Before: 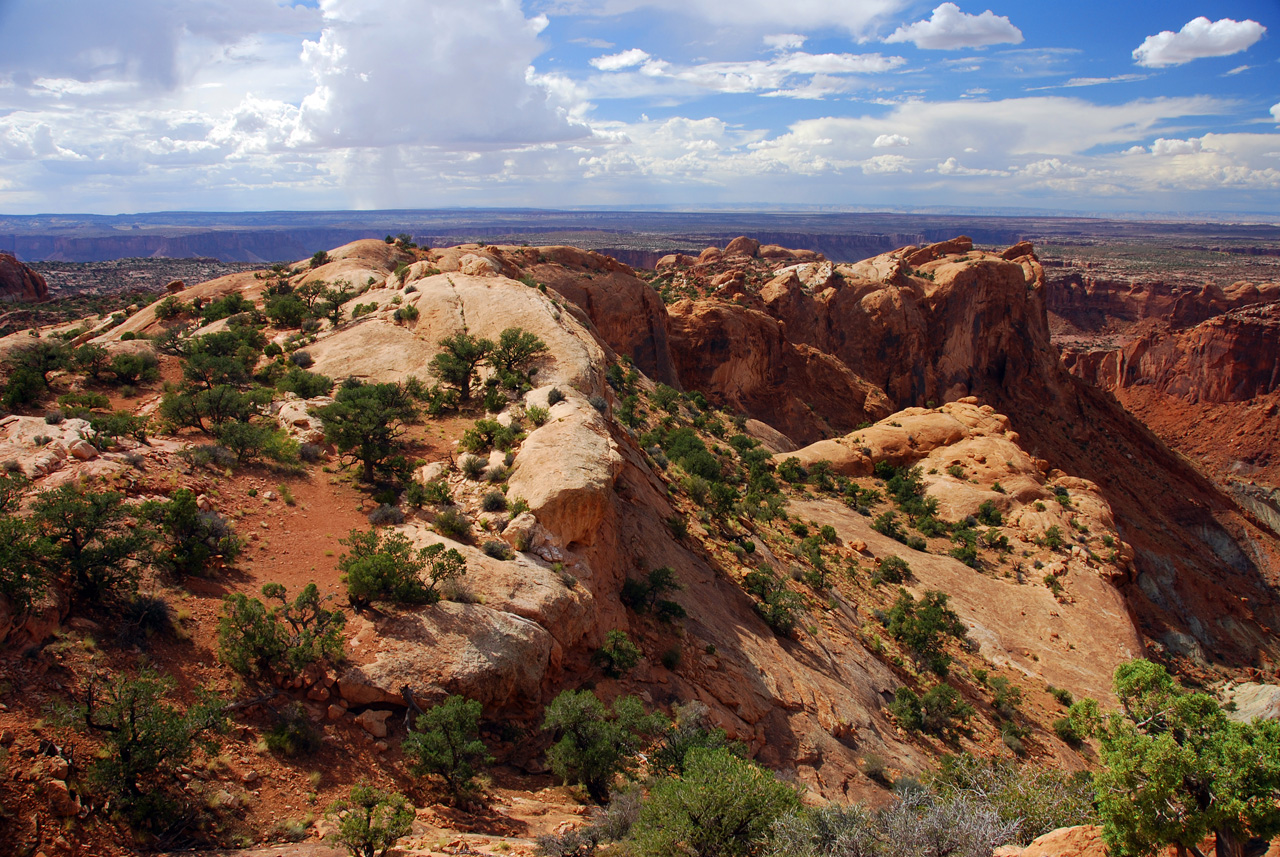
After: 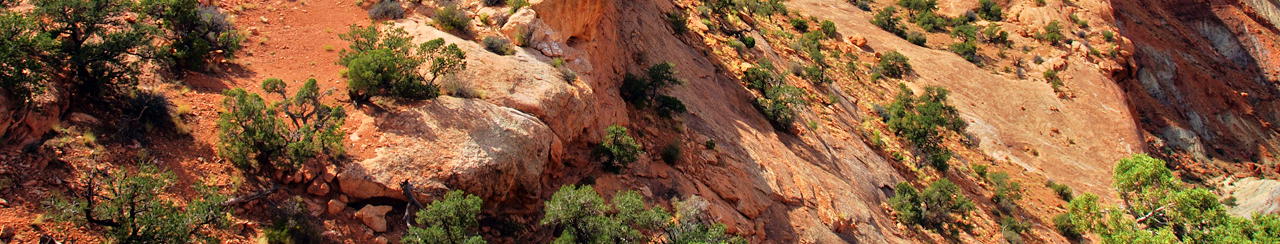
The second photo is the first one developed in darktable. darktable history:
crop and rotate: top 58.99%, bottom 12.487%
tone equalizer: -7 EV 0.162 EV, -6 EV 0.591 EV, -5 EV 1.17 EV, -4 EV 1.3 EV, -3 EV 1.18 EV, -2 EV 0.6 EV, -1 EV 0.158 EV, mask exposure compensation -0.507 EV
